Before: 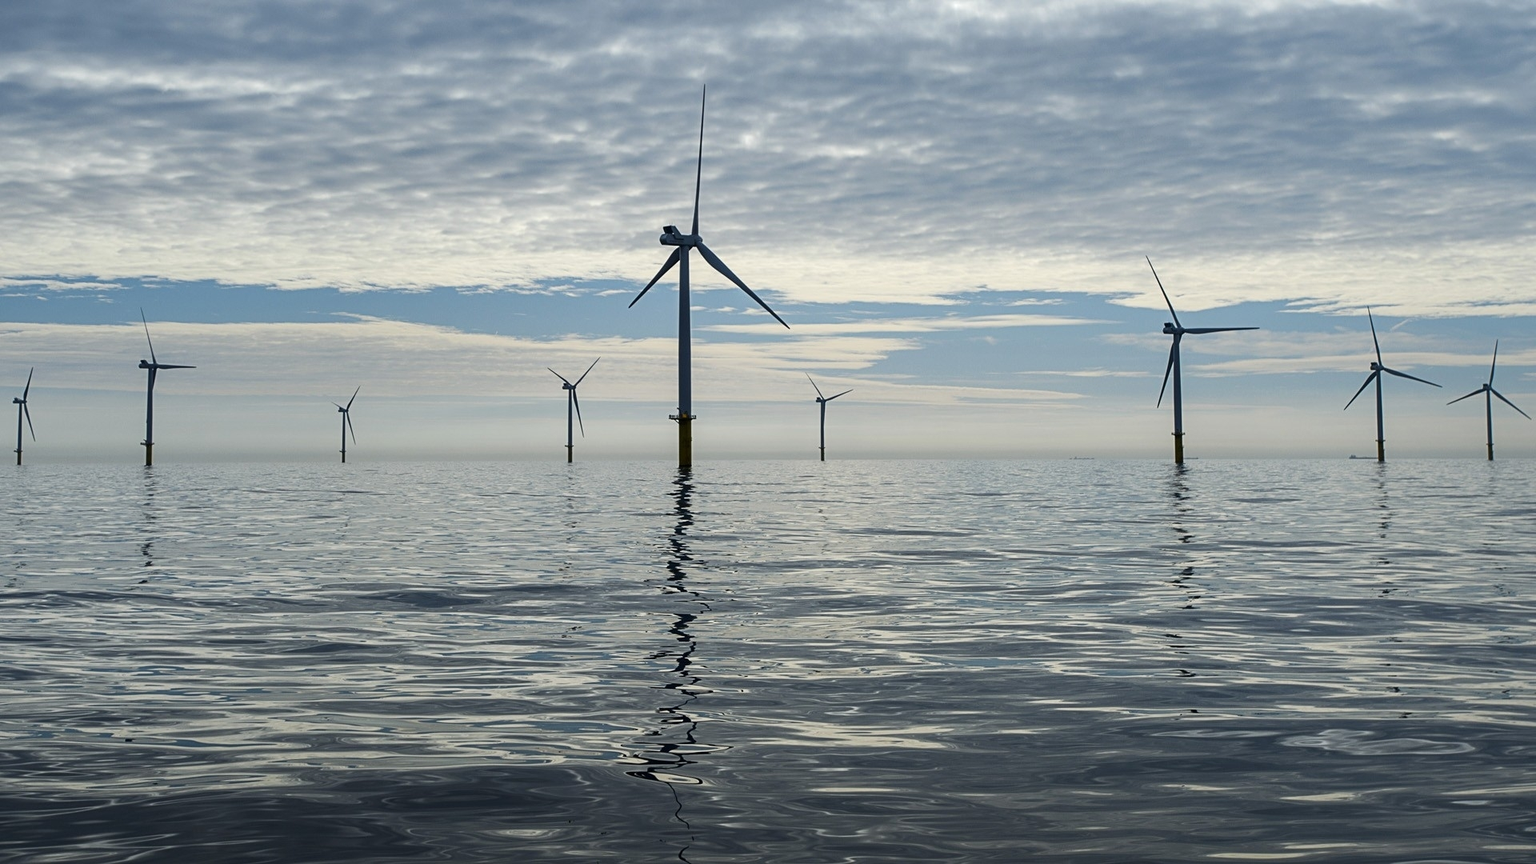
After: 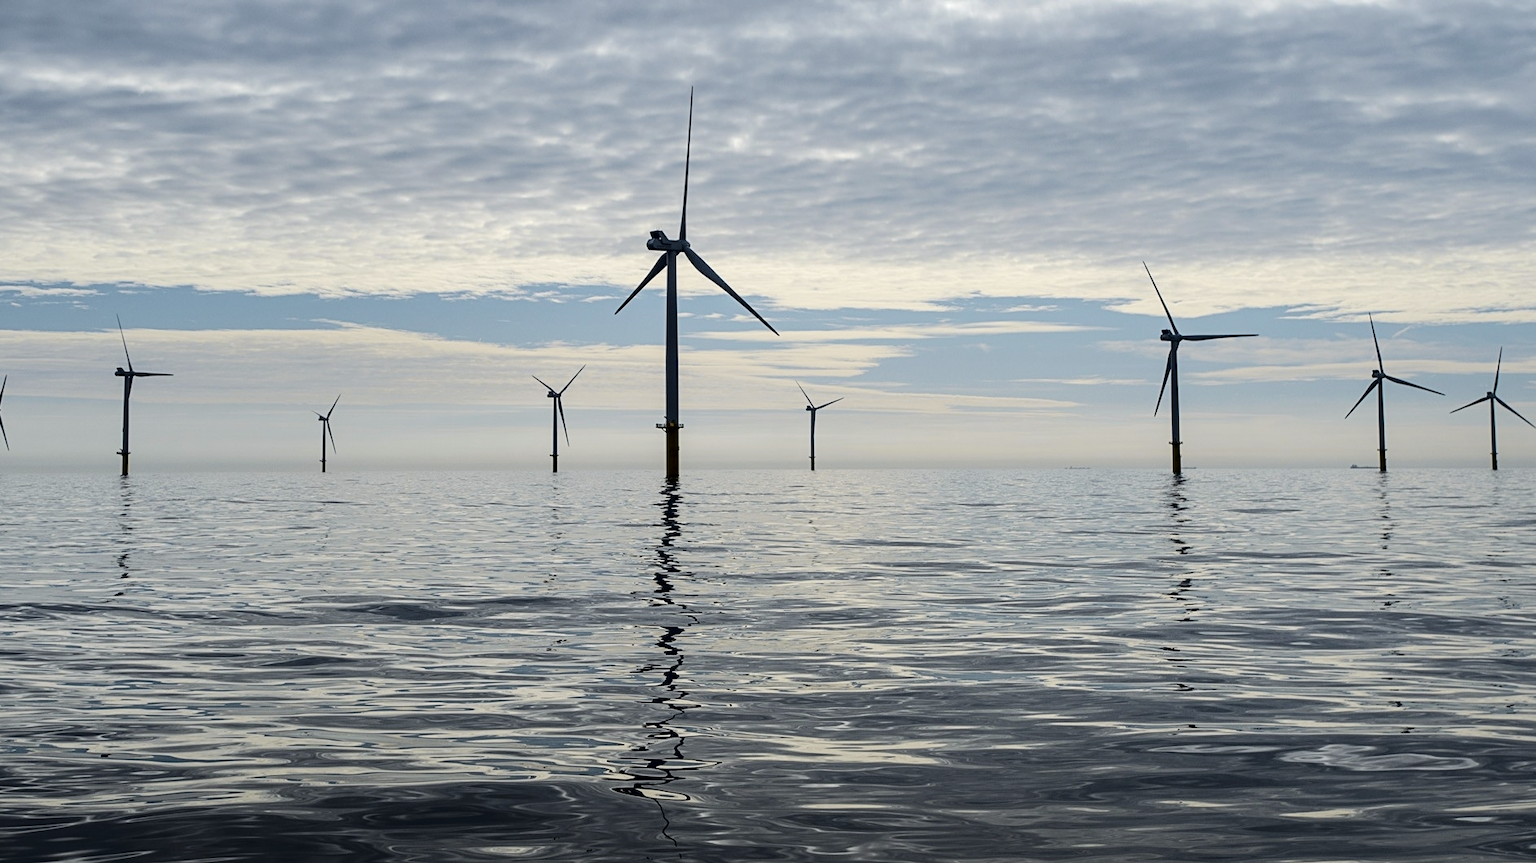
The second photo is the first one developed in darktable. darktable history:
crop: left 1.743%, right 0.268%, bottom 2.011%
tone curve: curves: ch0 [(0.003, 0) (0.066, 0.017) (0.163, 0.09) (0.264, 0.238) (0.395, 0.421) (0.517, 0.575) (0.633, 0.687) (0.791, 0.814) (1, 1)]; ch1 [(0, 0) (0.149, 0.17) (0.327, 0.339) (0.39, 0.403) (0.456, 0.463) (0.501, 0.502) (0.512, 0.507) (0.53, 0.533) (0.575, 0.592) (0.671, 0.655) (0.729, 0.679) (1, 1)]; ch2 [(0, 0) (0.337, 0.382) (0.464, 0.47) (0.501, 0.502) (0.527, 0.532) (0.563, 0.555) (0.615, 0.61) (0.663, 0.68) (1, 1)], color space Lab, independent channels, preserve colors none
